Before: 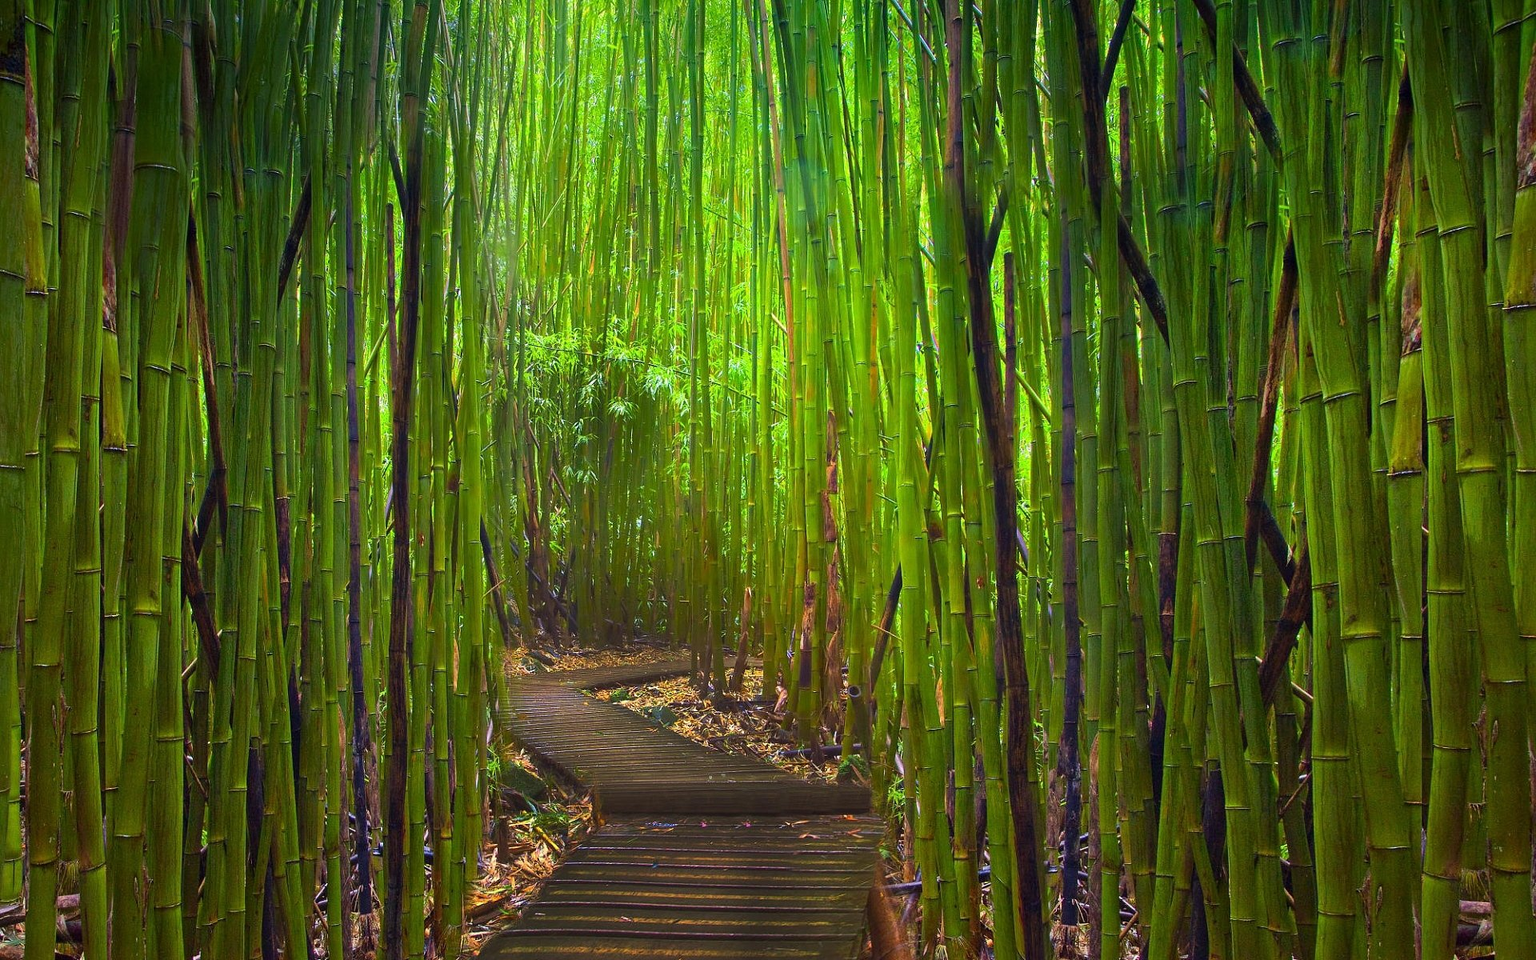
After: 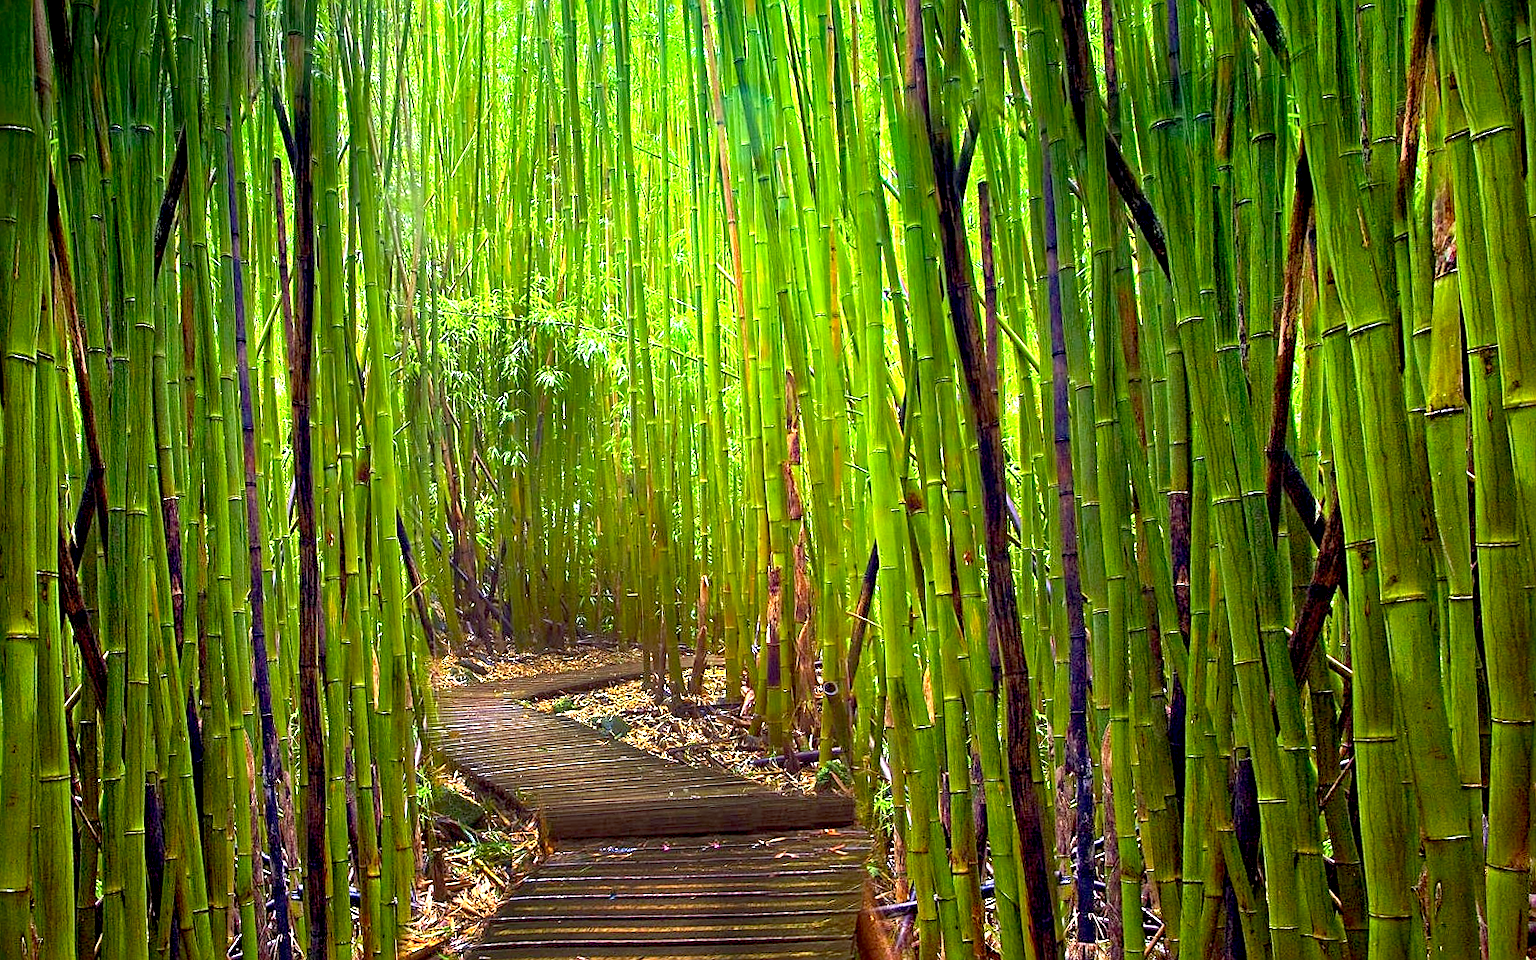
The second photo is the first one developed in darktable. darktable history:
haze removal: compatibility mode true, adaptive false
exposure: black level correction 0.01, exposure 1 EV, compensate exposure bias true, compensate highlight preservation false
sharpen: on, module defaults
crop and rotate: angle 2.63°, left 5.771%, top 5.672%
